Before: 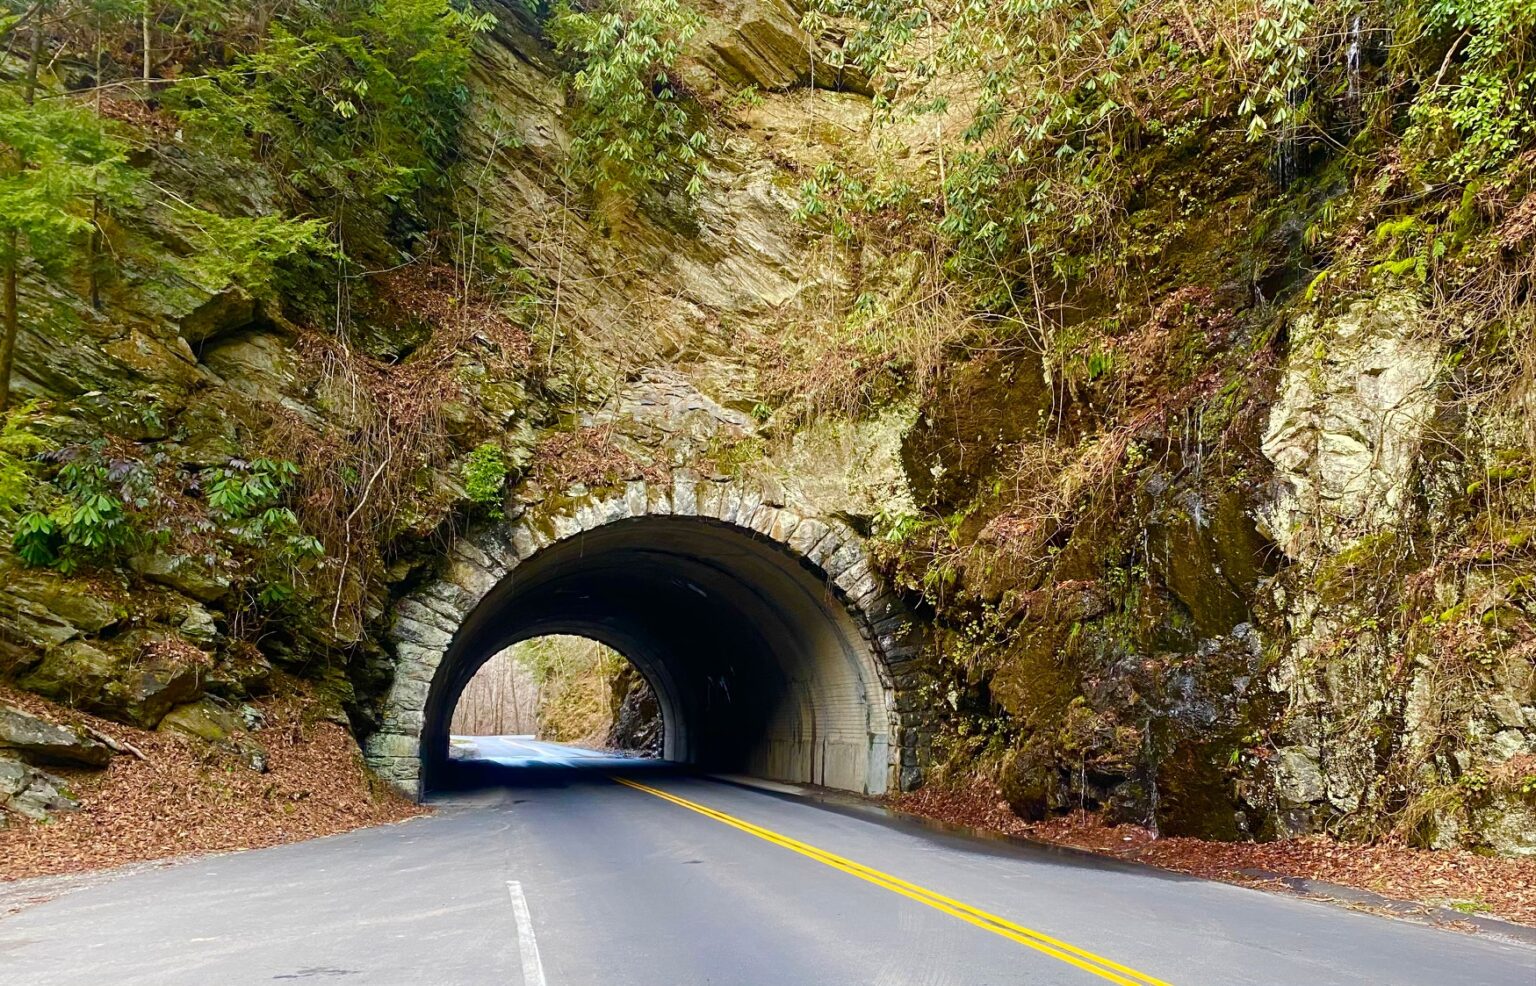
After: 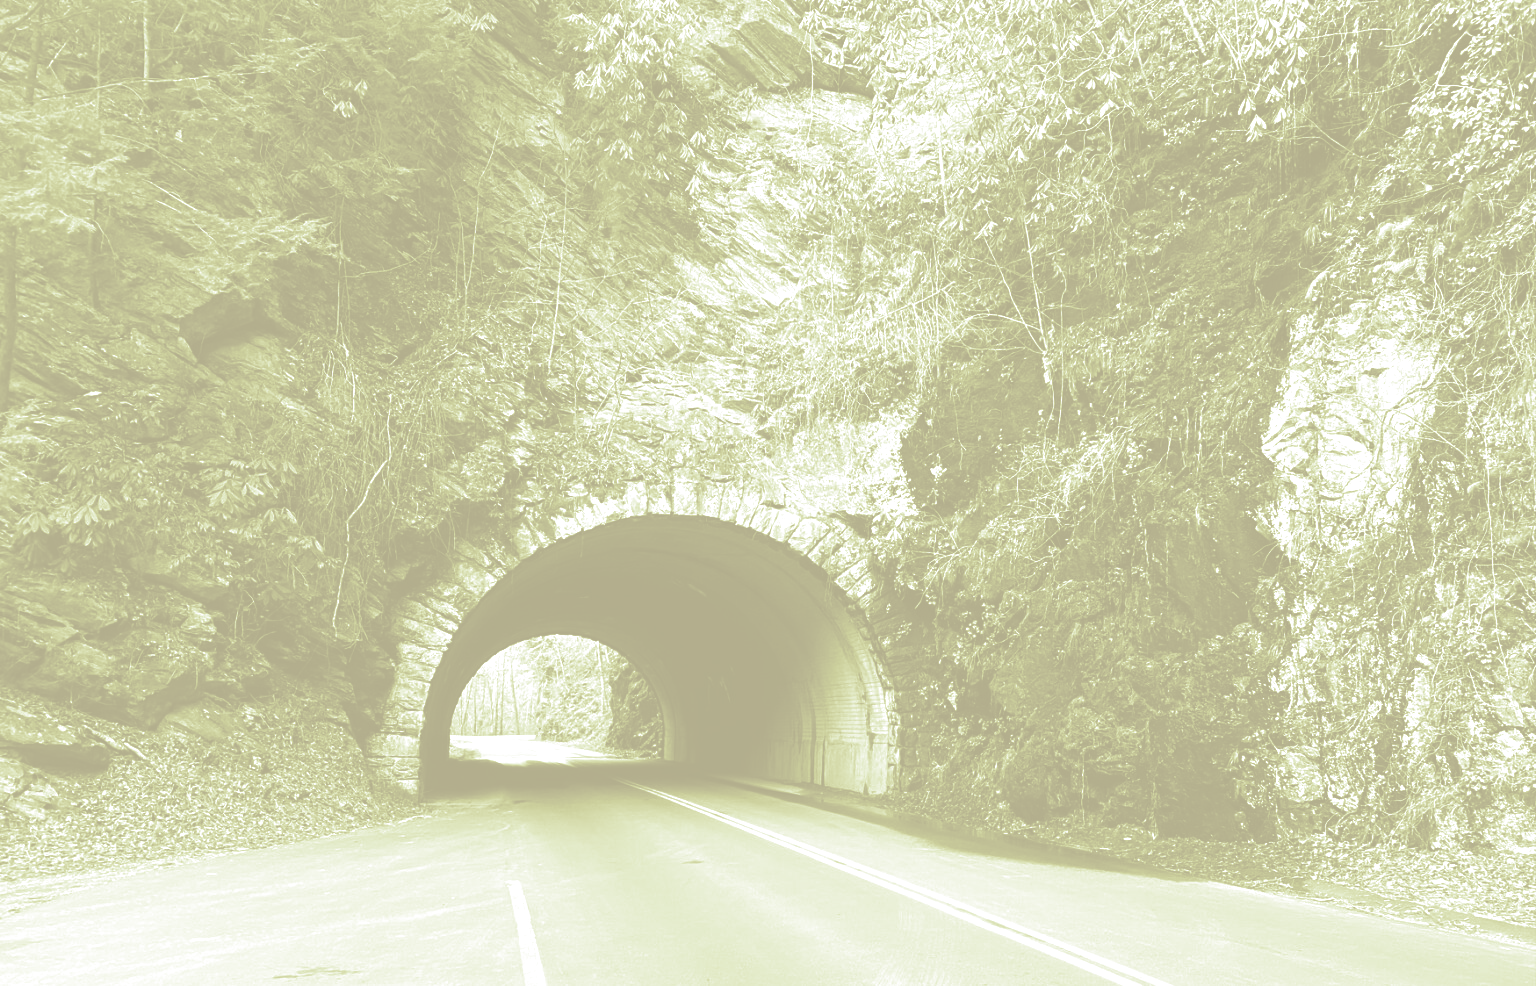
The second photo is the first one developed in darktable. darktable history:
tone equalizer: -8 EV -2 EV, -7 EV -2 EV, -6 EV -2 EV, -5 EV -2 EV, -4 EV -2 EV, -3 EV -2 EV, -2 EV -2 EV, -1 EV -1.63 EV, +0 EV -2 EV
exposure: black level correction 0, compensate exposure bias true, compensate highlight preservation false
contrast brightness saturation: contrast 0.62, brightness 0.34, saturation 0.14
split-toning: shadows › hue 290.82°, shadows › saturation 0.34, highlights › saturation 0.38, balance 0, compress 50%
colorize: hue 36°, saturation 71%, lightness 80.79%
